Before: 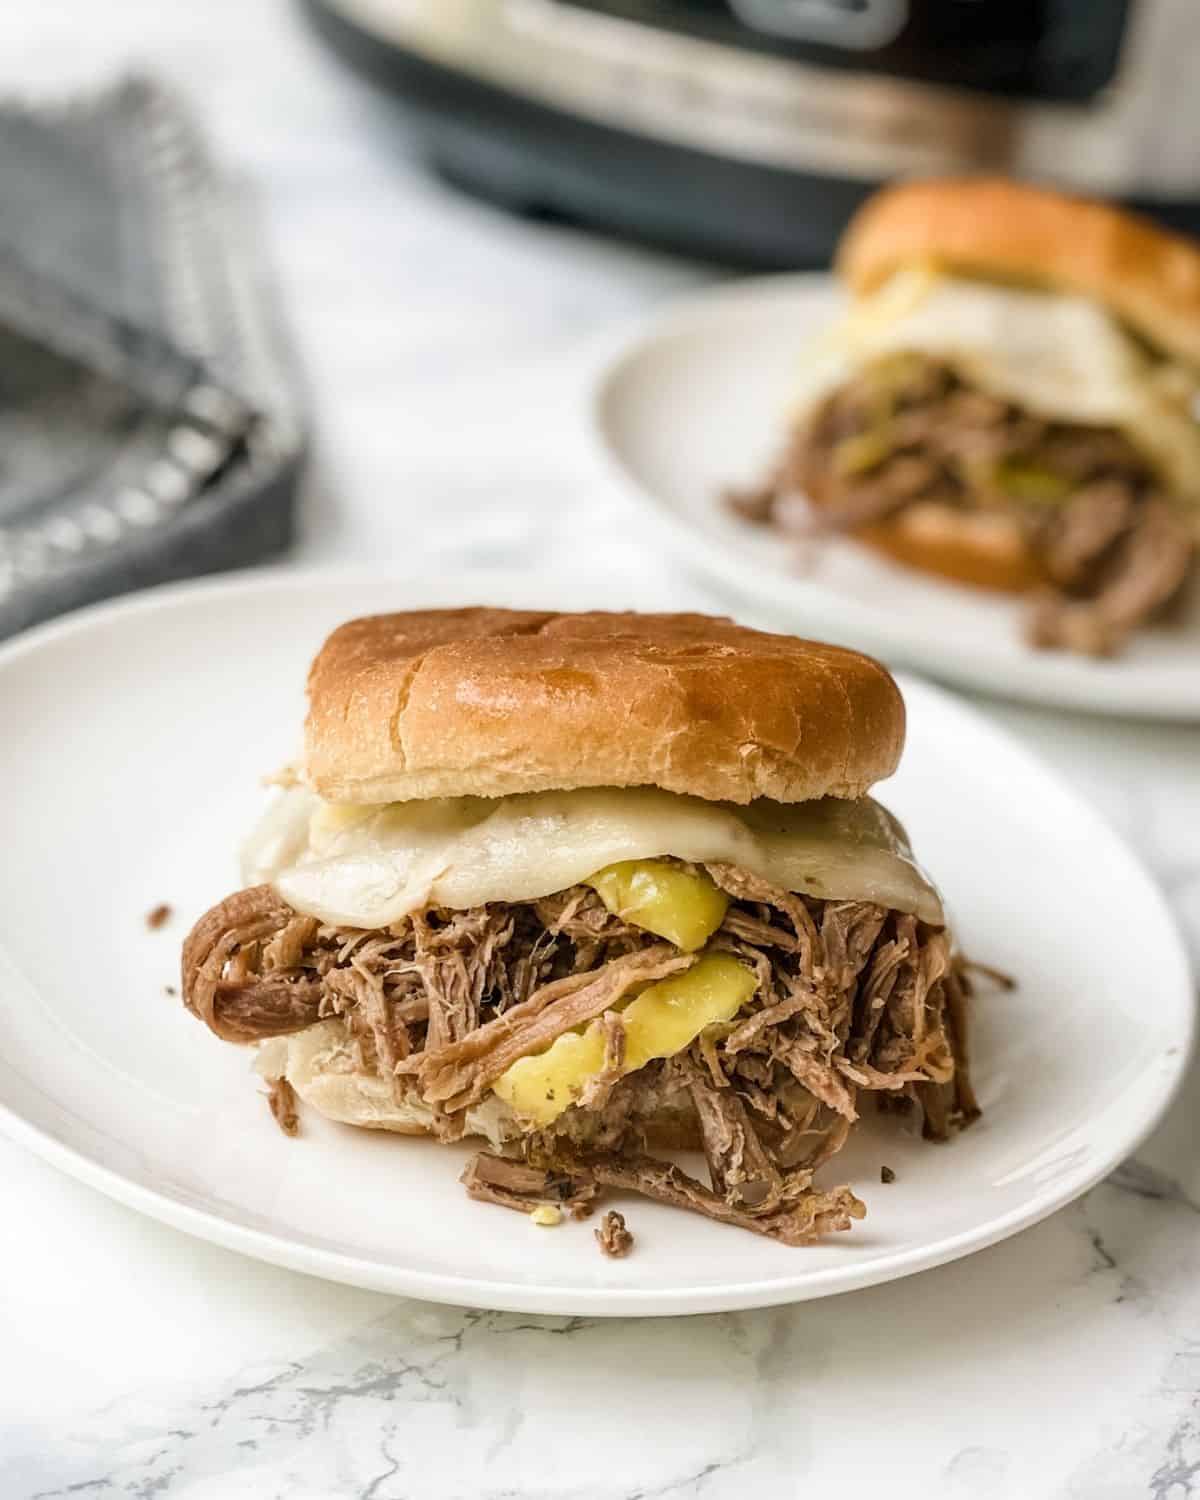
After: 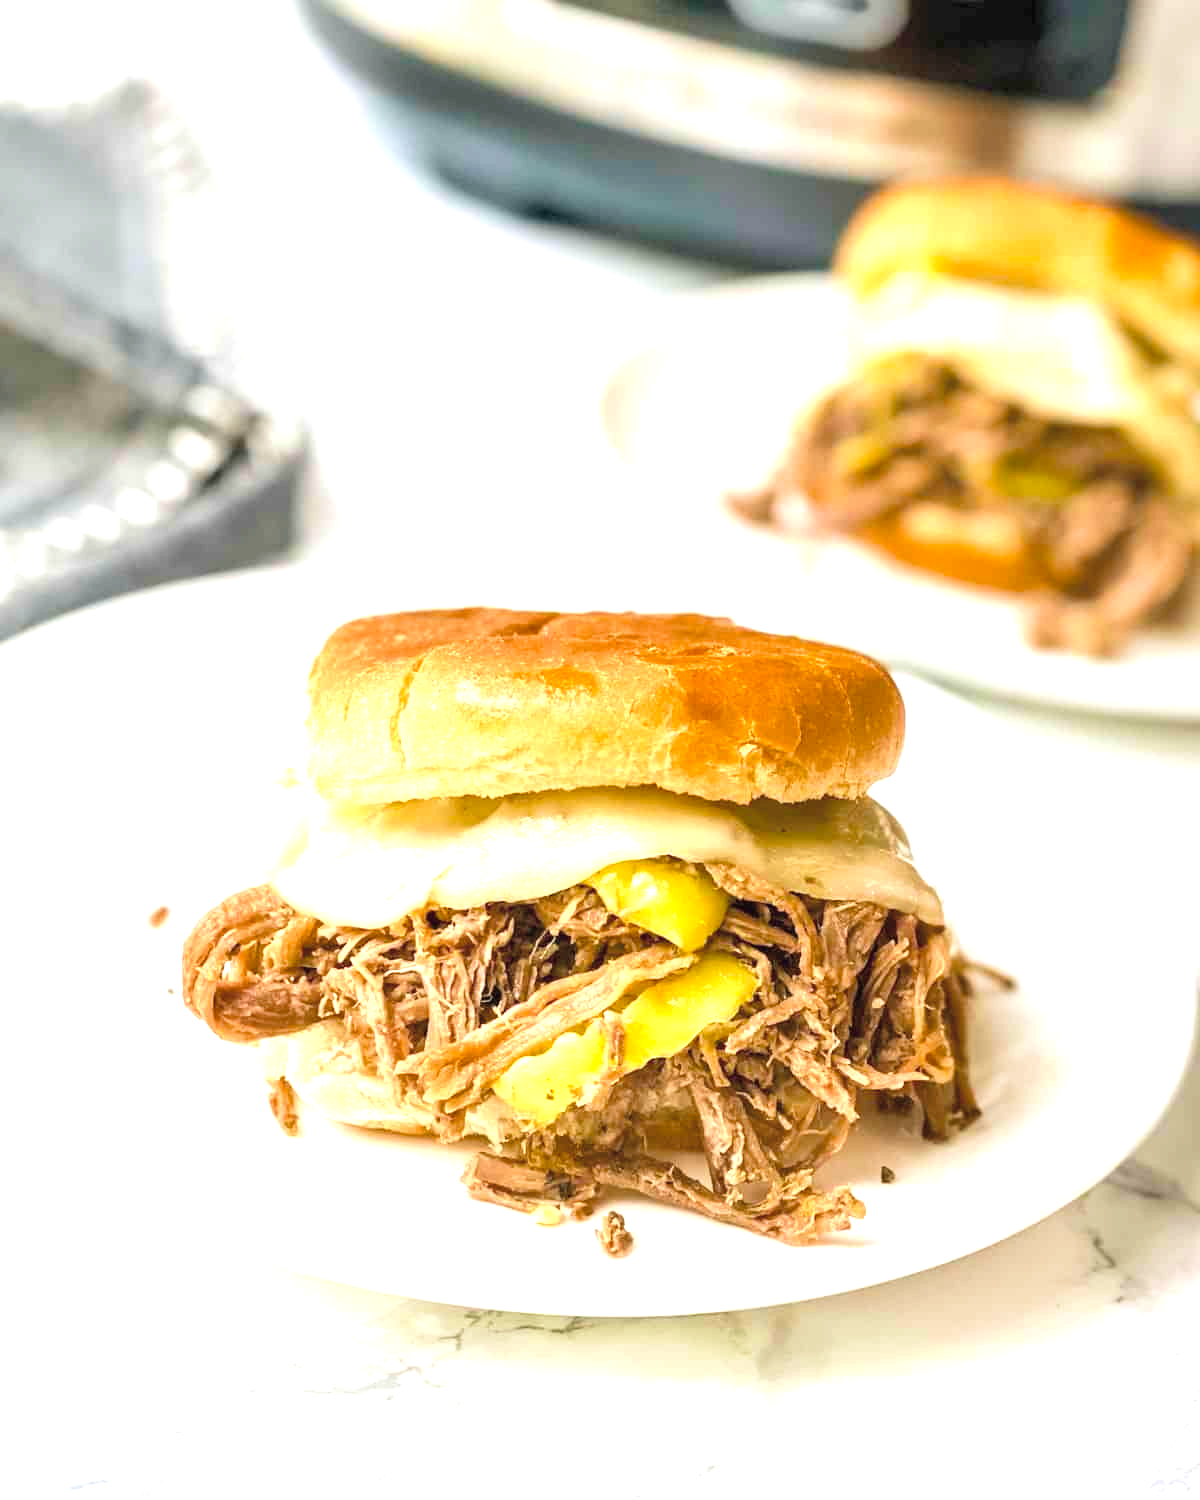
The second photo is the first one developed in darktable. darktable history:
contrast brightness saturation: brightness 0.13
color balance rgb: linear chroma grading › shadows -8%, linear chroma grading › global chroma 10%, perceptual saturation grading › global saturation 2%, perceptual saturation grading › highlights -2%, perceptual saturation grading › mid-tones 4%, perceptual saturation grading › shadows 8%, perceptual brilliance grading › global brilliance 2%, perceptual brilliance grading › highlights -4%, global vibrance 16%, saturation formula JzAzBz (2021)
velvia: on, module defaults
exposure: black level correction 0, exposure 1.2 EV, compensate highlight preservation false
